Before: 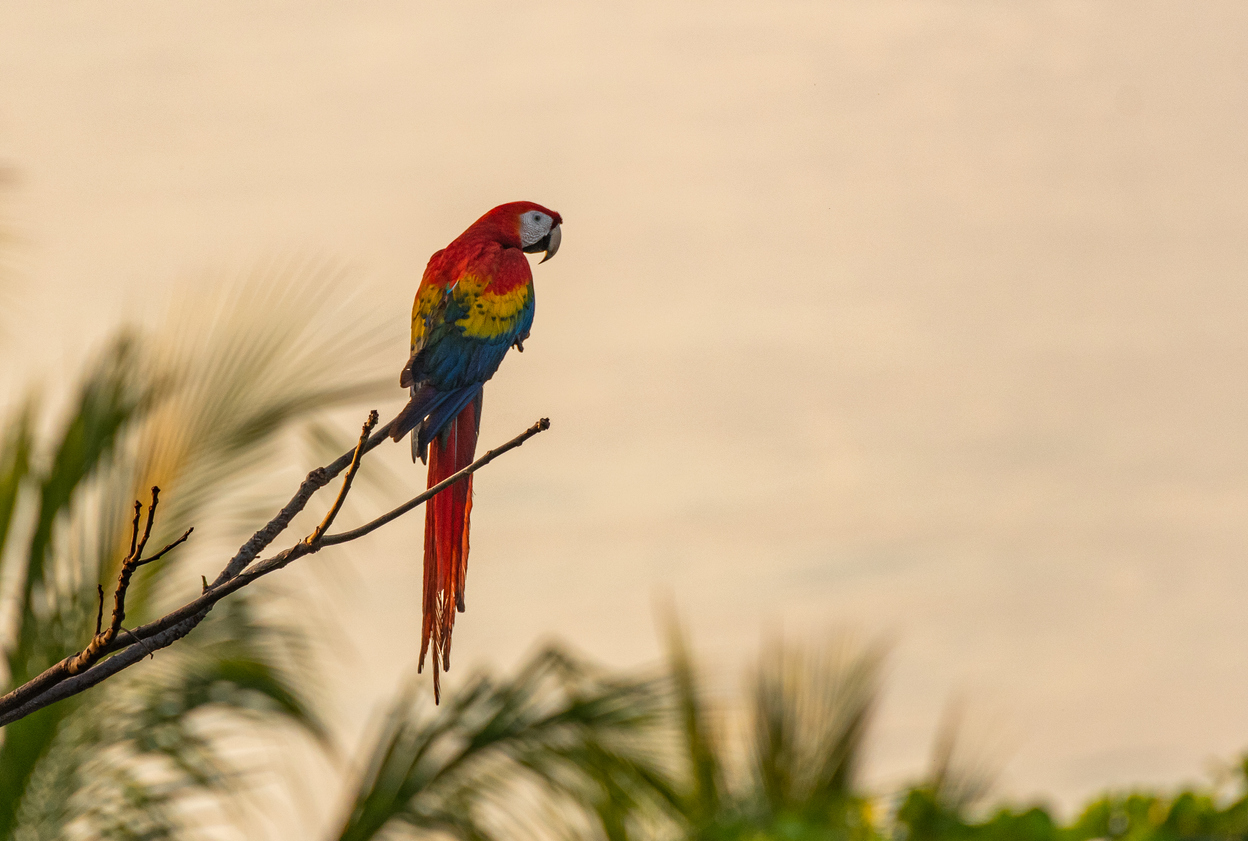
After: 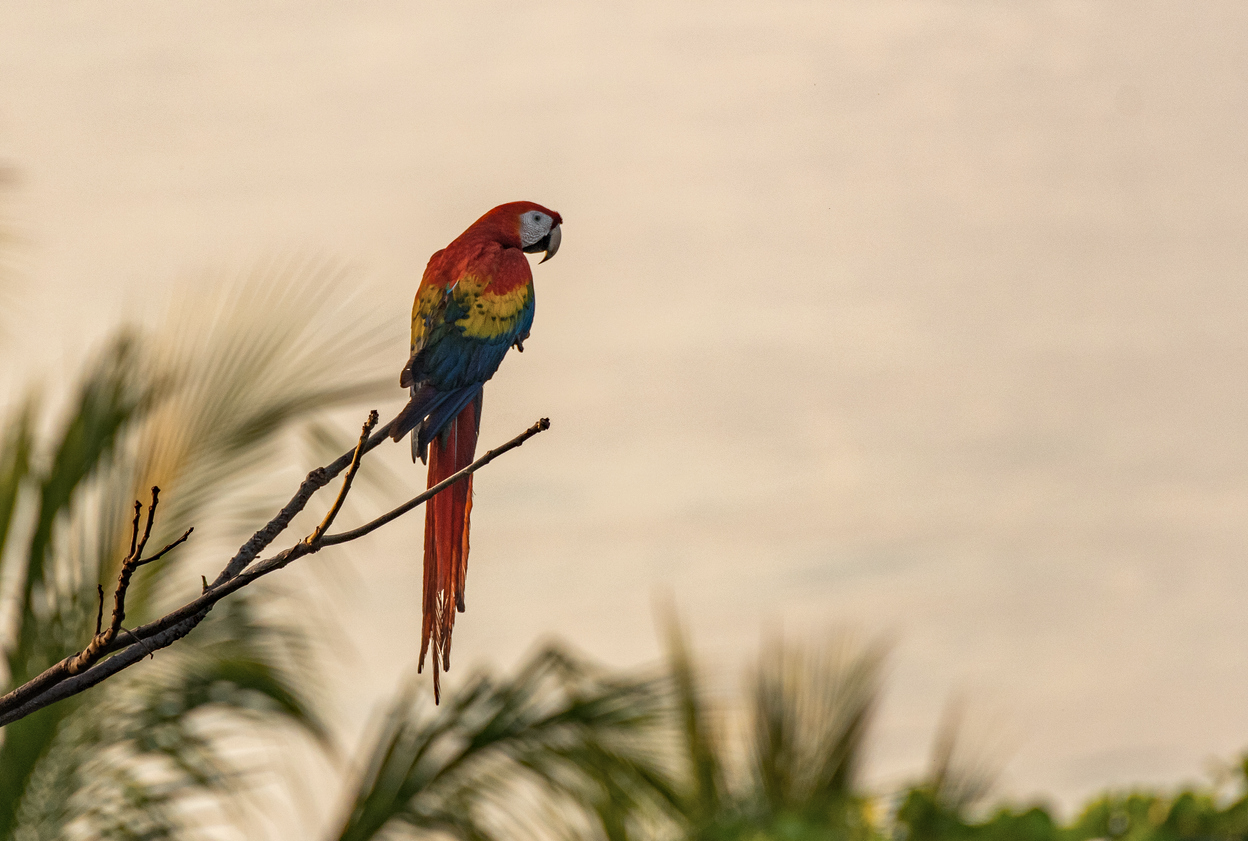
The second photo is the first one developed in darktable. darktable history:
haze removal: compatibility mode true, adaptive false
contrast brightness saturation: contrast 0.06, brightness -0.01, saturation -0.23
